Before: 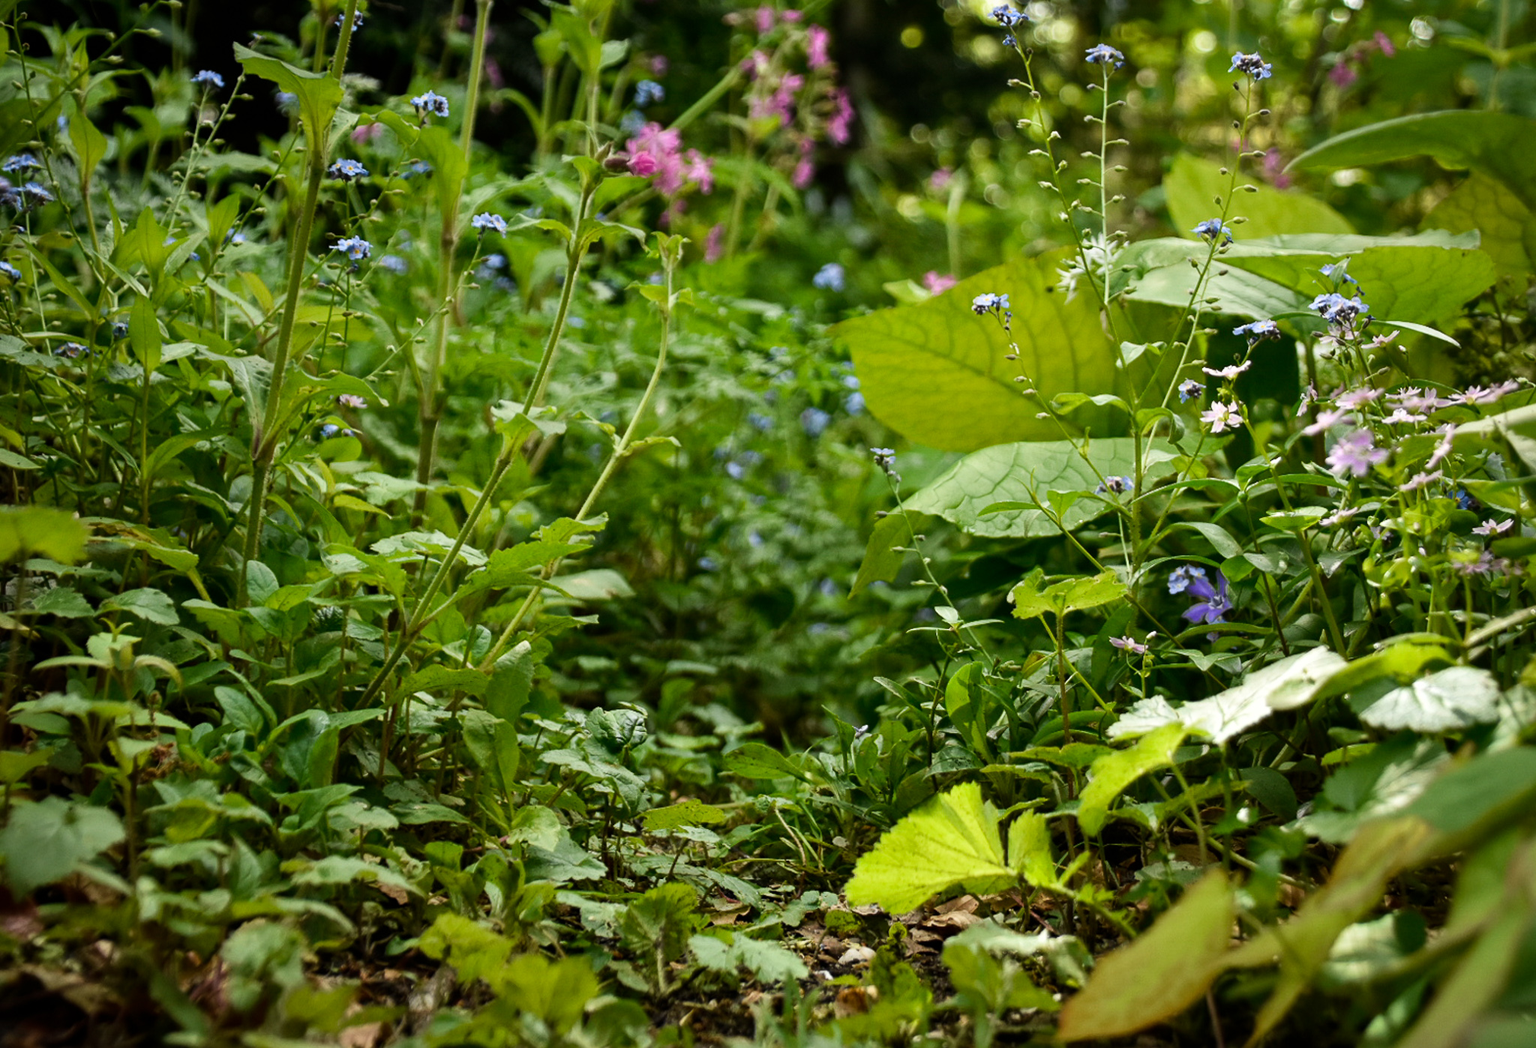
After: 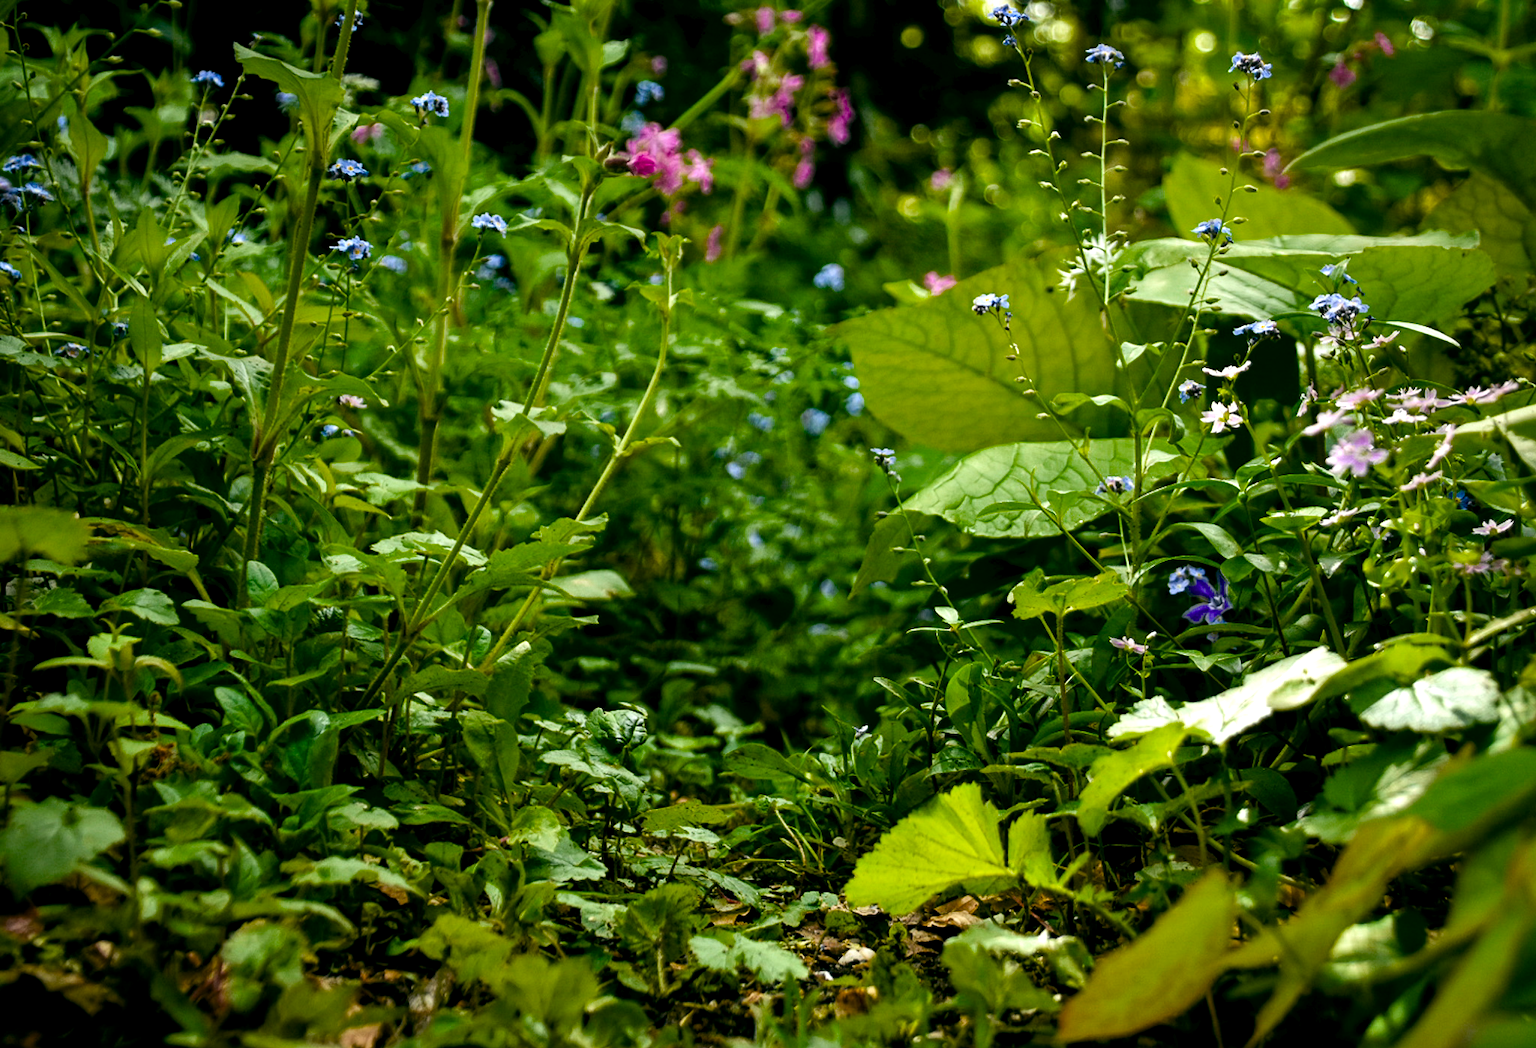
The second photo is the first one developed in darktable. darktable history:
color balance rgb: global offset › luminance -0.333%, global offset › chroma 0.114%, global offset › hue 162.94°, perceptual saturation grading › global saturation 25.734%, global vibrance 6.353%, contrast 13.188%, saturation formula JzAzBz (2021)
local contrast: highlights 101%, shadows 99%, detail 120%, midtone range 0.2
